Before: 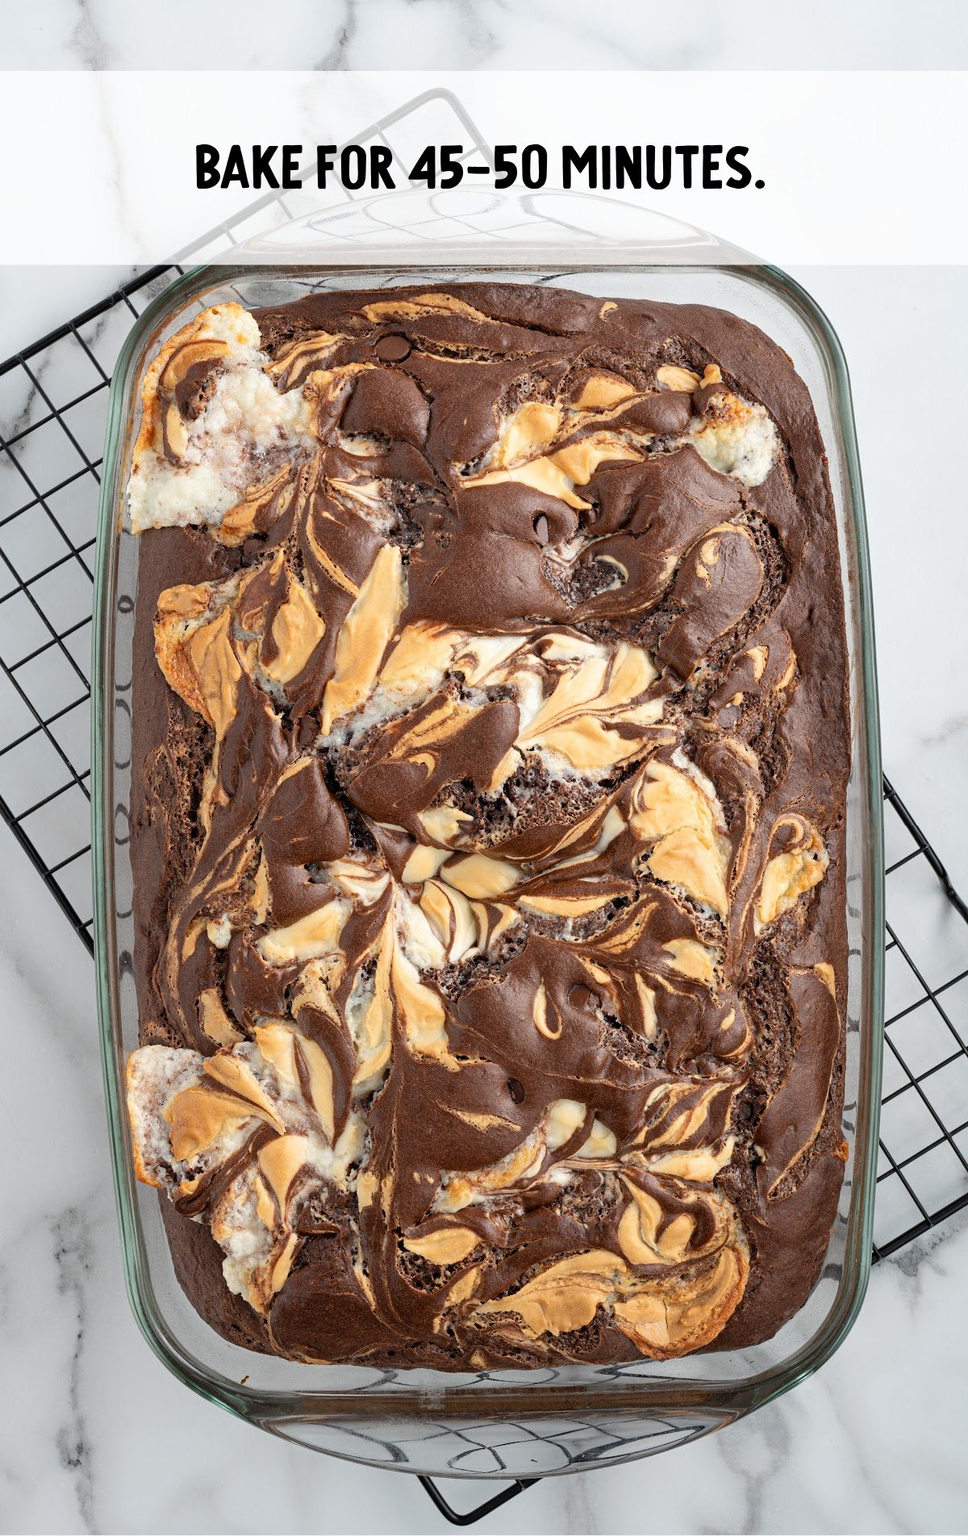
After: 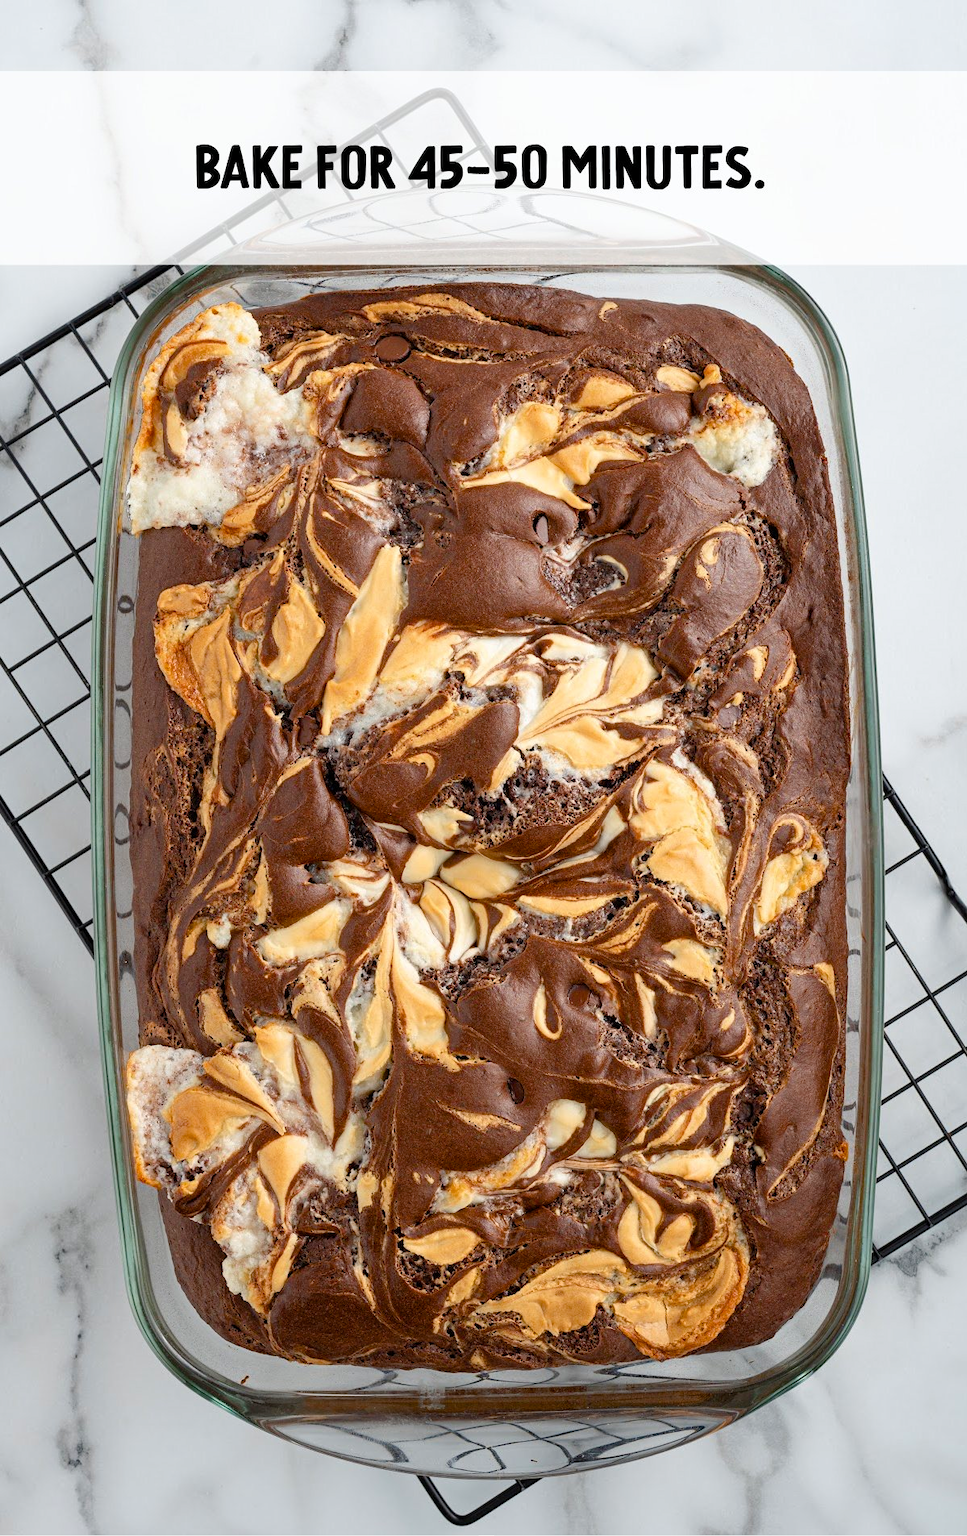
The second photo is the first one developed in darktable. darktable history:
color balance rgb: perceptual saturation grading › global saturation 20%, perceptual saturation grading › highlights -25.337%, perceptual saturation grading › shadows 24.044%, global vibrance 24.094%
